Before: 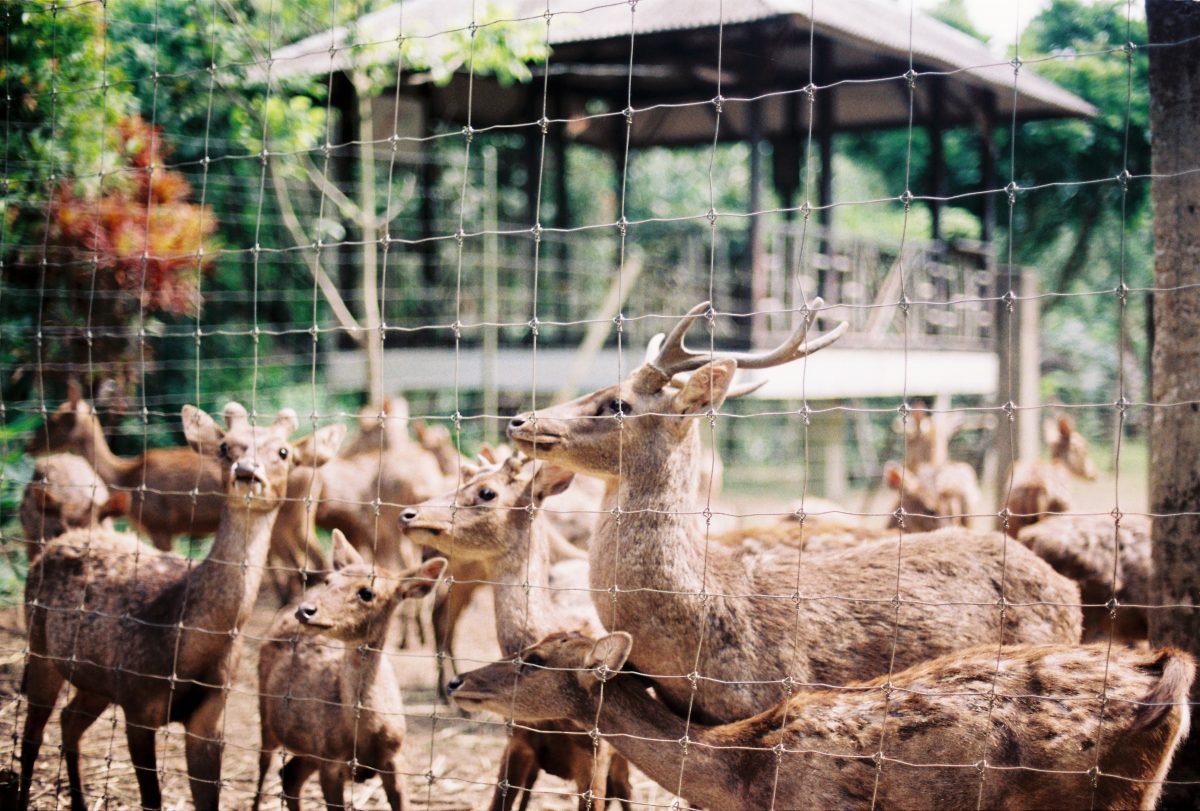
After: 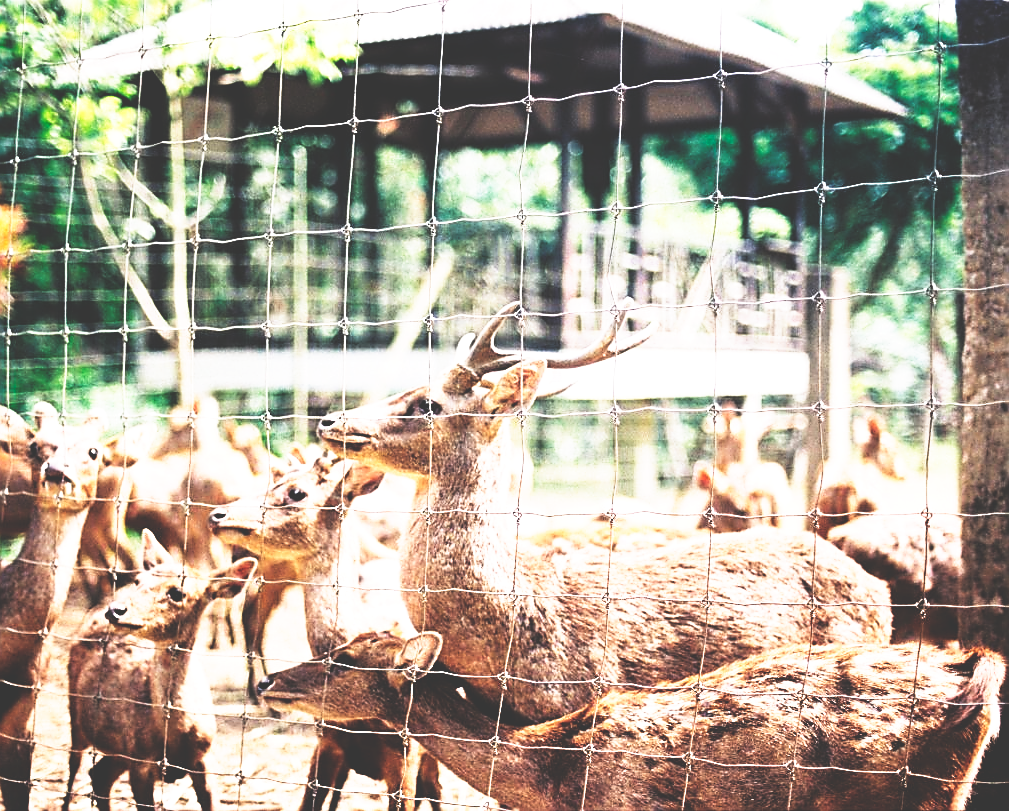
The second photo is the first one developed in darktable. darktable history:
sharpen: radius 1.348, amount 1.257, threshold 0.802
crop: left 15.85%
base curve: curves: ch0 [(0, 0.036) (0.007, 0.037) (0.604, 0.887) (1, 1)], preserve colors none
exposure: exposure 0.516 EV, compensate highlight preservation false
